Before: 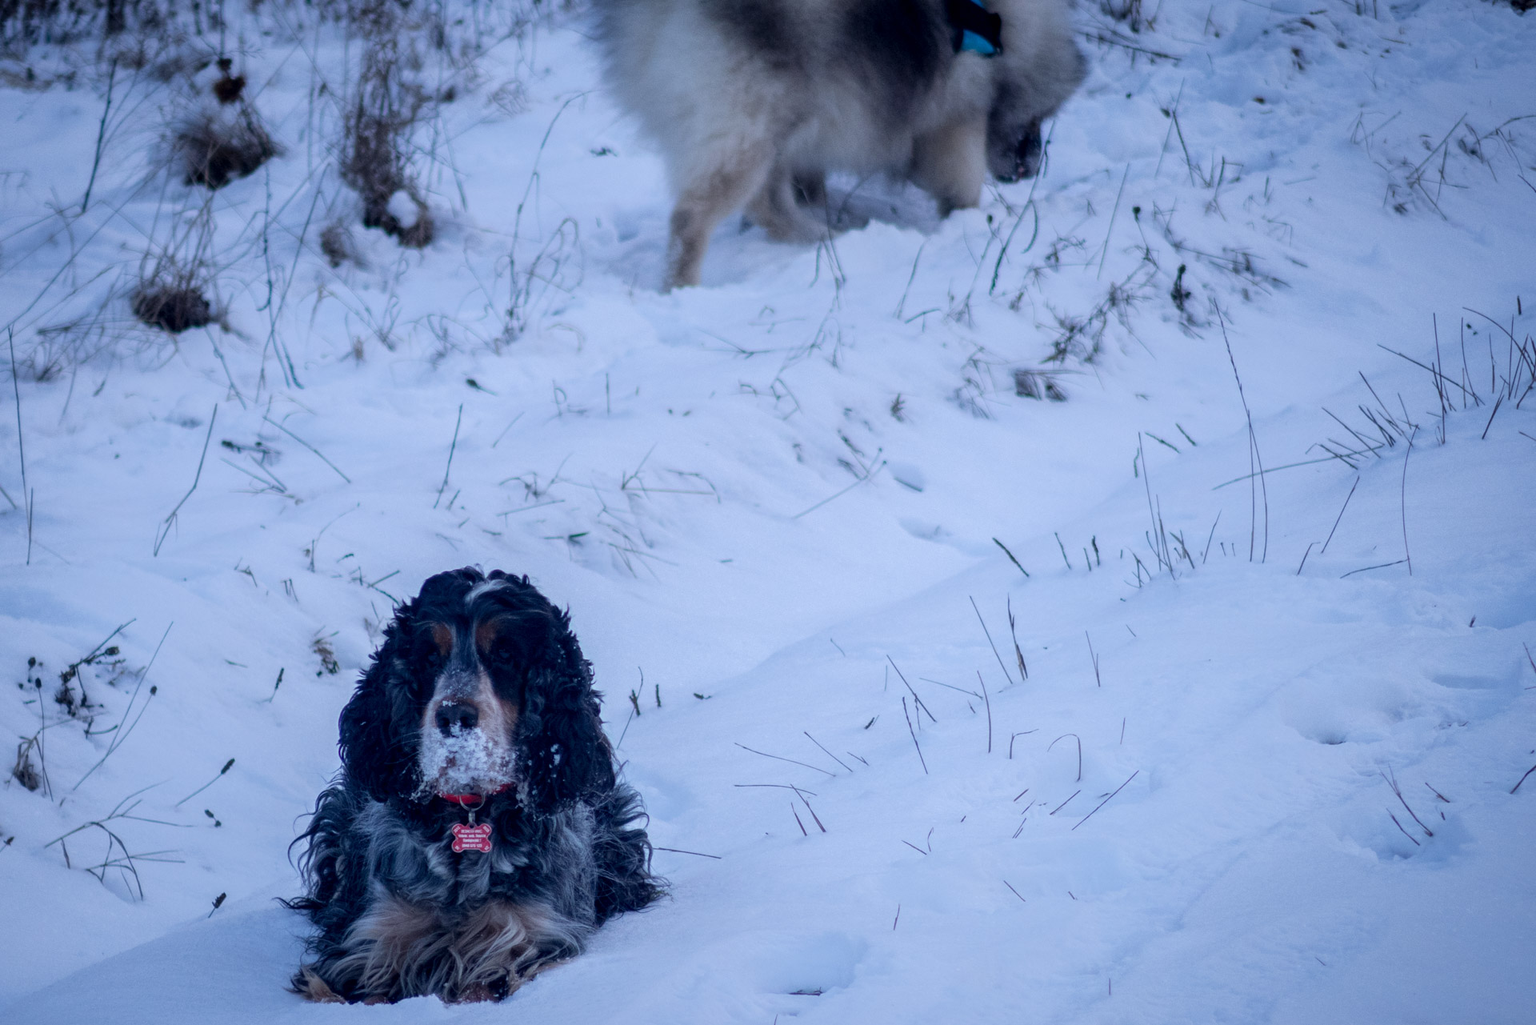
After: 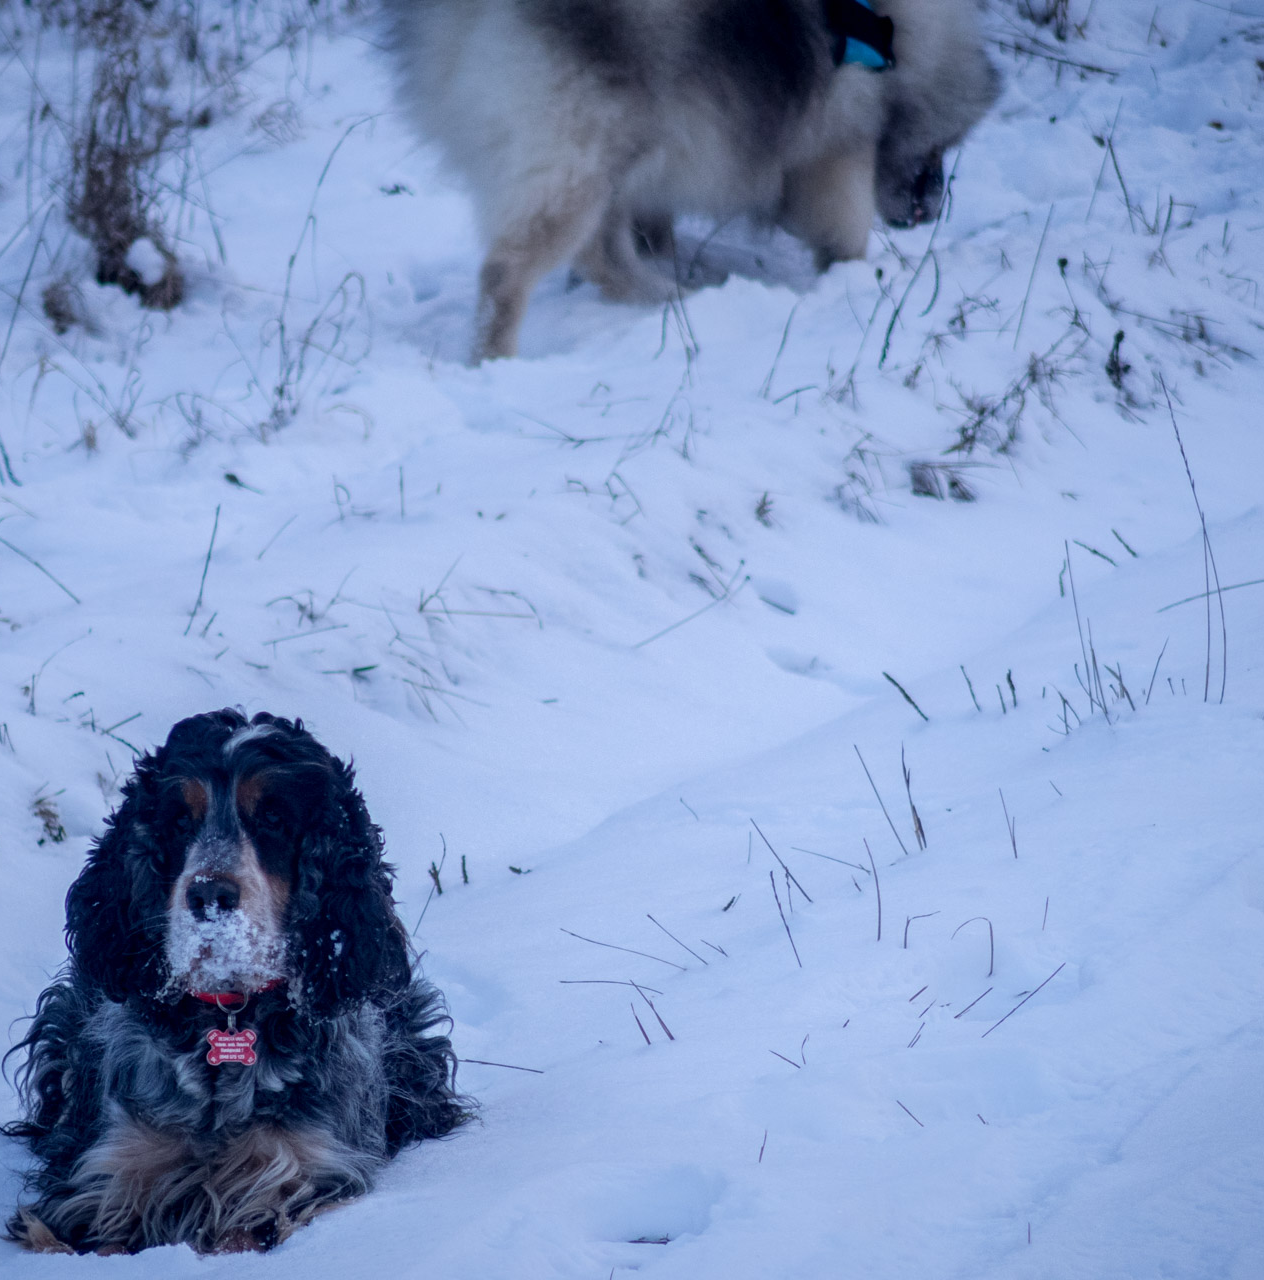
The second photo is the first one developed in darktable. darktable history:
crop and rotate: left 18.682%, right 15.477%
